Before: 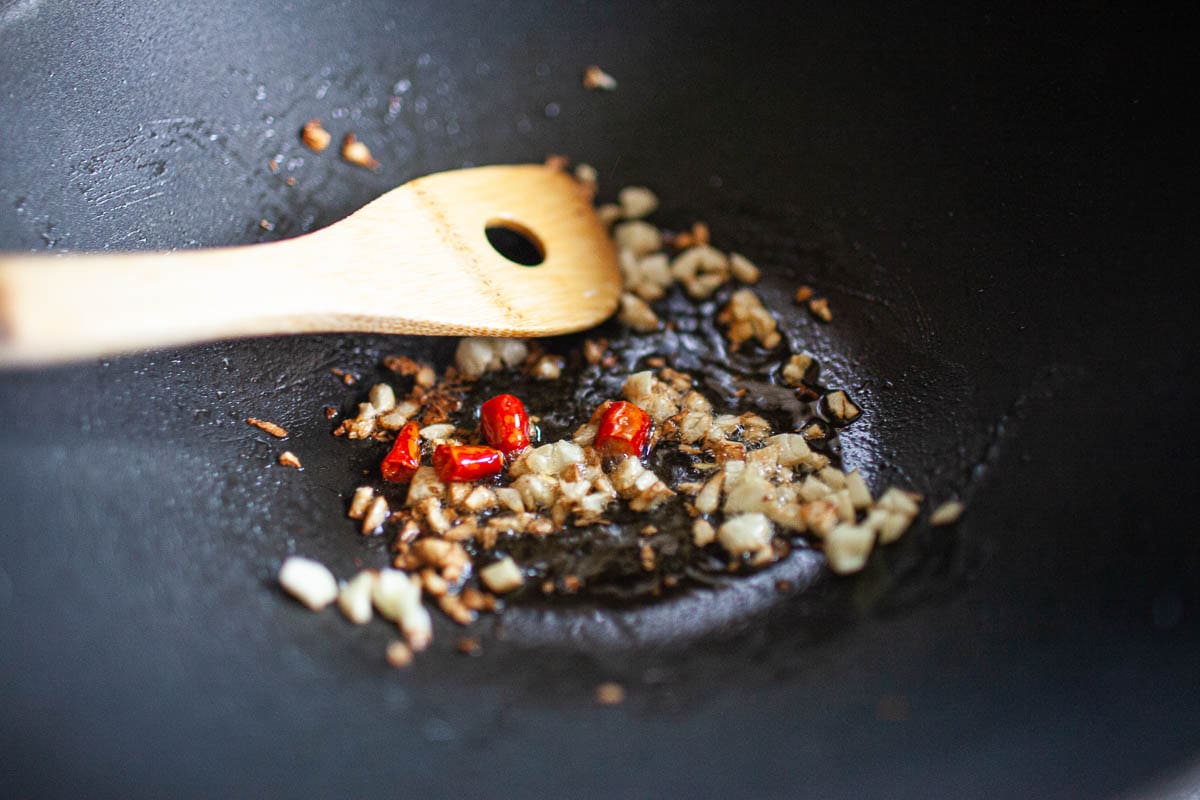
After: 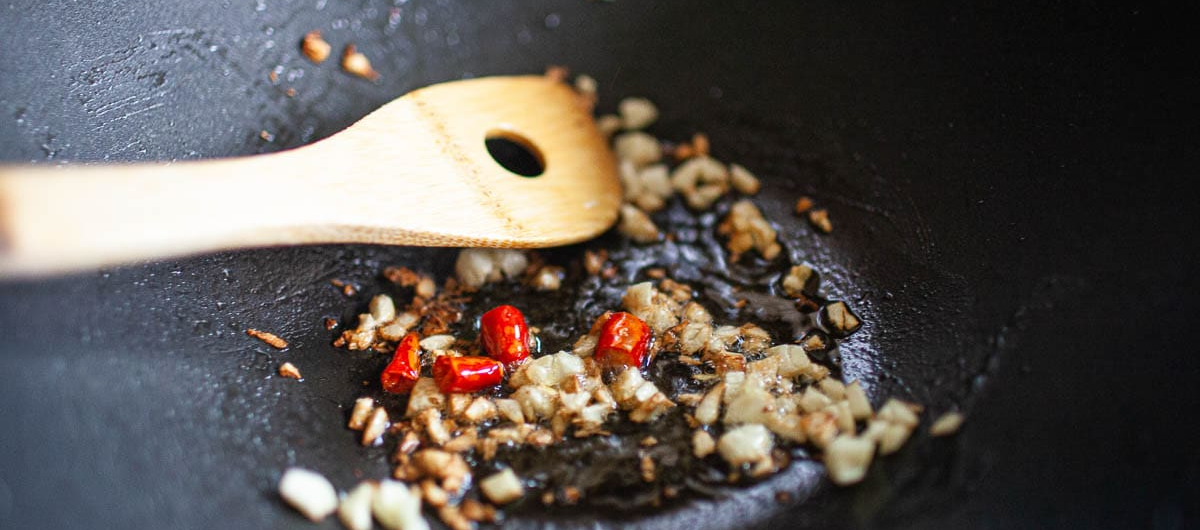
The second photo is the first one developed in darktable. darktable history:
tone equalizer: smoothing diameter 24.91%, edges refinement/feathering 8.49, preserve details guided filter
color correction: highlights b* -0.003
crop: top 11.148%, bottom 22.53%
